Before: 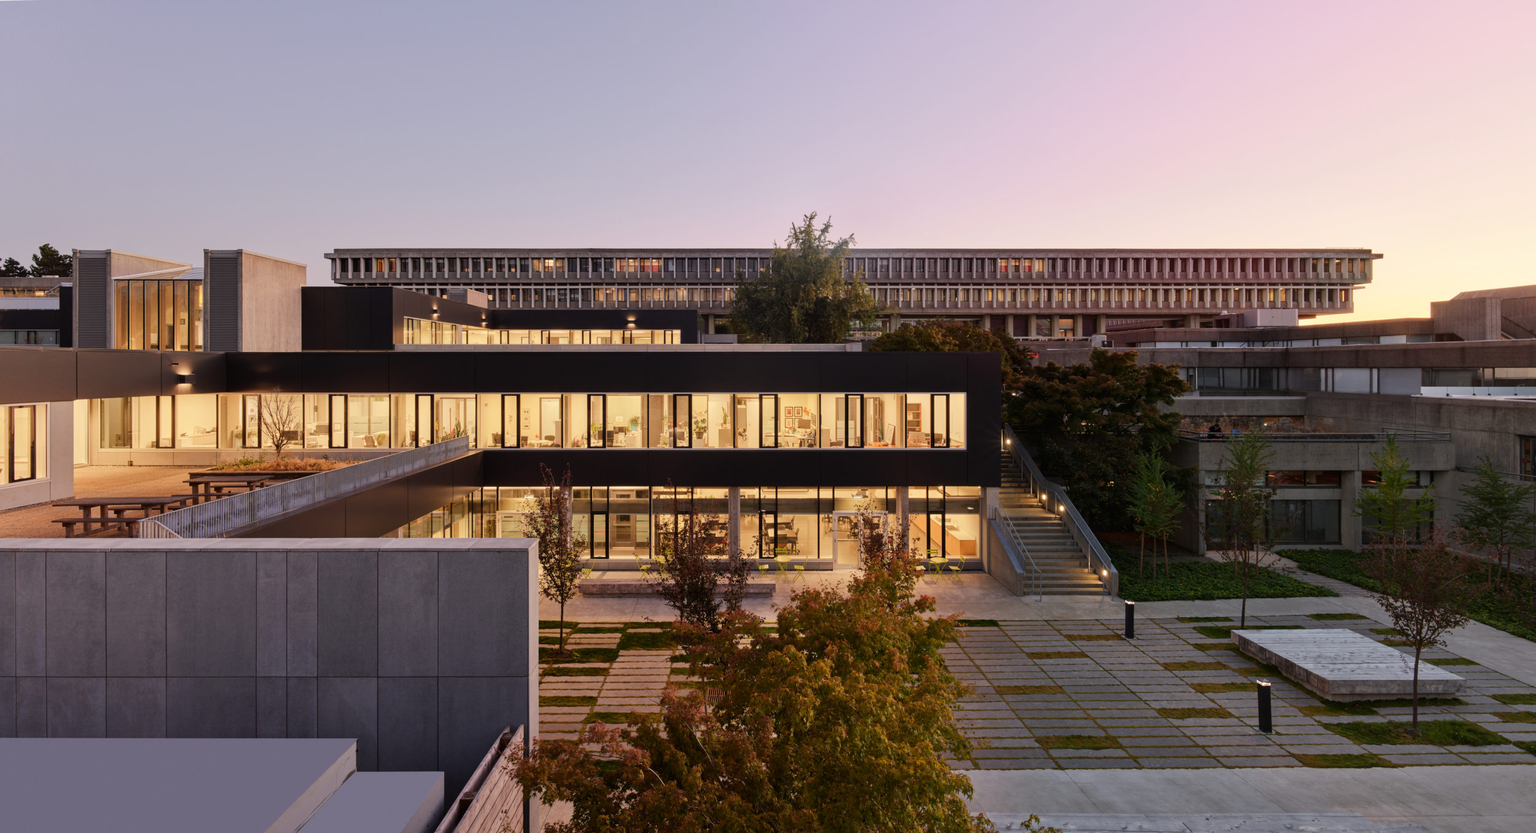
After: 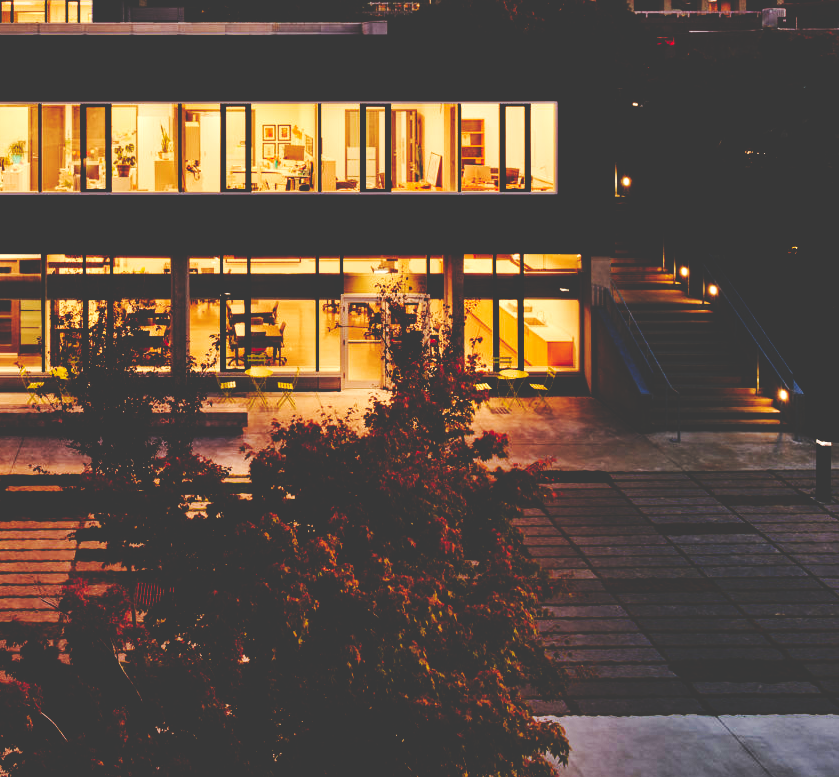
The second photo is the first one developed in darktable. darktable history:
crop: left 40.64%, top 39.67%, right 25.777%, bottom 2.981%
exposure: black level correction 0.001, compensate highlight preservation false
base curve: curves: ch0 [(0, 0.036) (0.083, 0.04) (0.804, 1)], preserve colors none
tone curve: curves: ch0 [(0, 0) (0.21, 0.21) (0.43, 0.586) (0.65, 0.793) (1, 1)]; ch1 [(0, 0) (0.382, 0.447) (0.492, 0.484) (0.544, 0.547) (0.583, 0.578) (0.599, 0.595) (0.67, 0.673) (1, 1)]; ch2 [(0, 0) (0.411, 0.382) (0.492, 0.5) (0.531, 0.534) (0.56, 0.573) (0.599, 0.602) (0.696, 0.693) (1, 1)], preserve colors none
